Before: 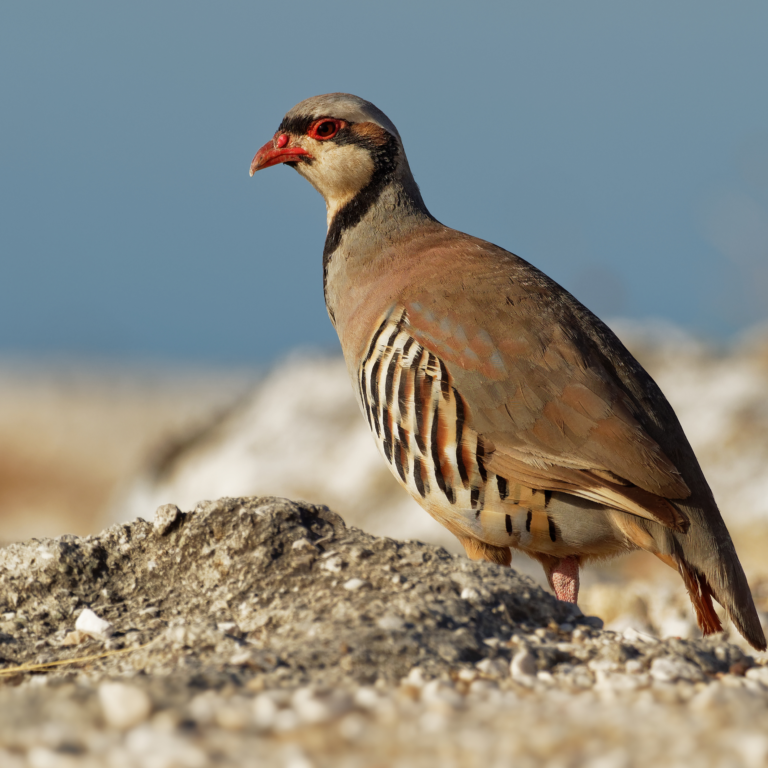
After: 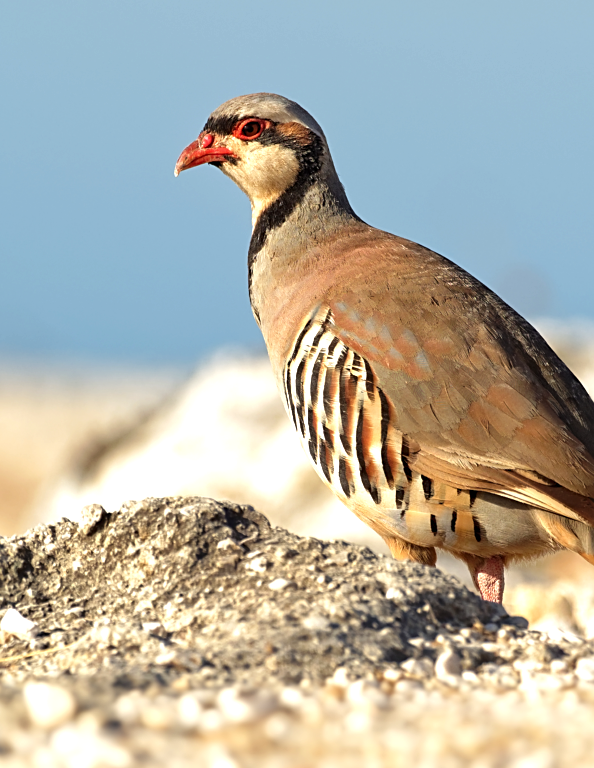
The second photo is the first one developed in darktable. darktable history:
crop: left 9.844%, right 12.717%
sharpen: on, module defaults
exposure: black level correction 0, exposure 0.893 EV, compensate highlight preservation false
